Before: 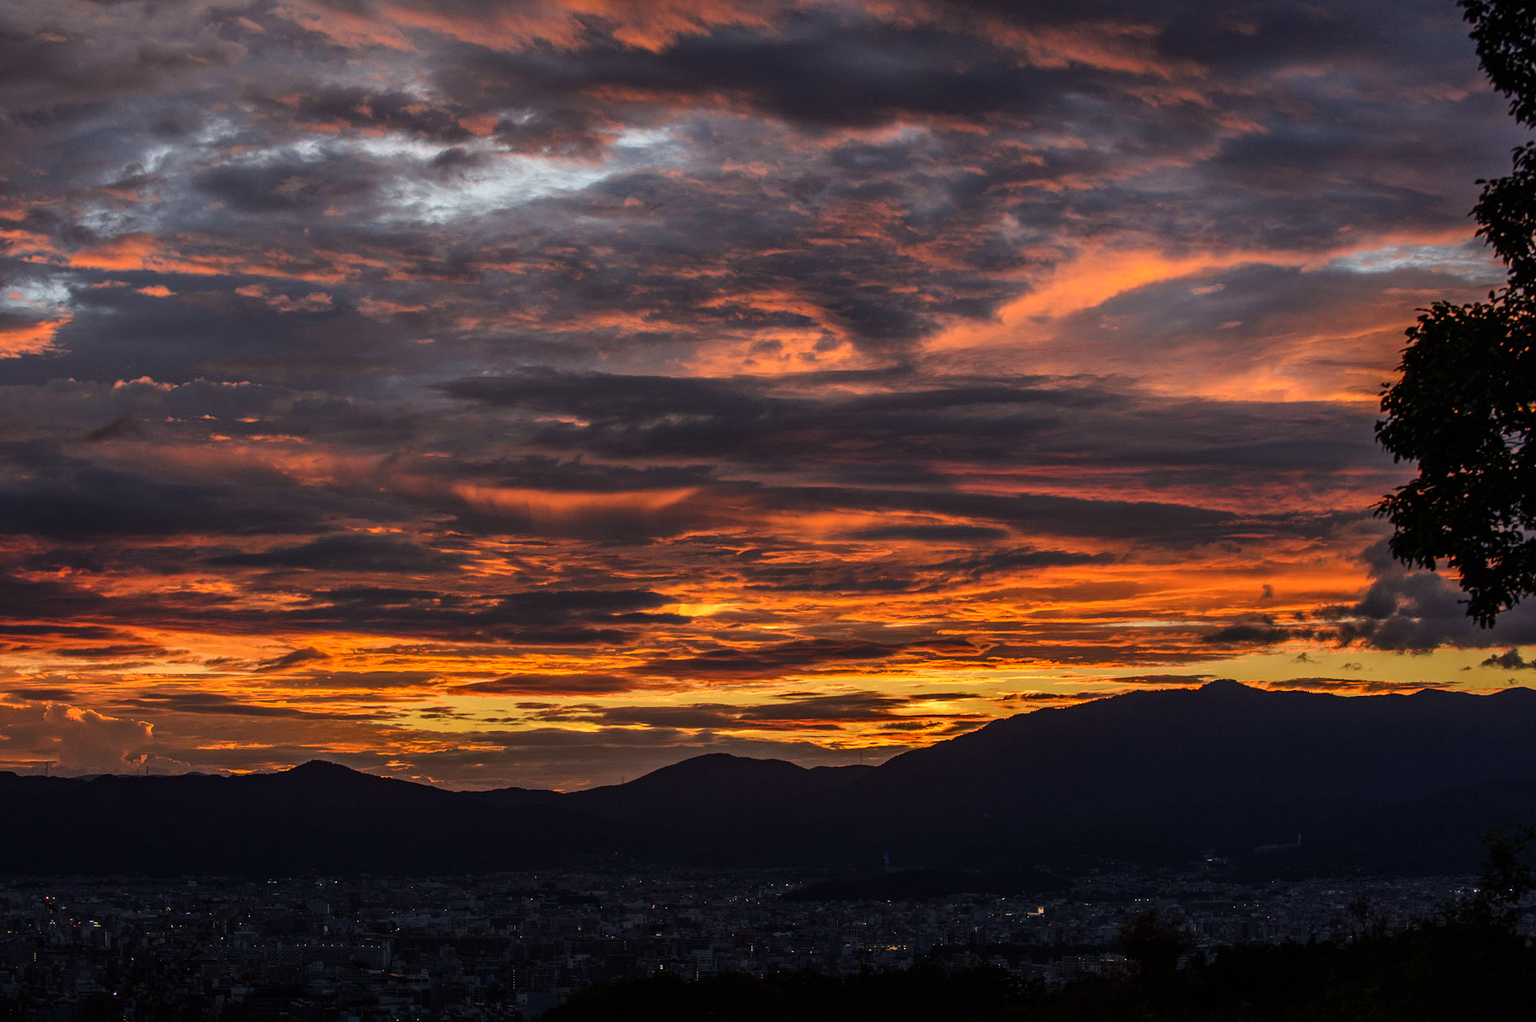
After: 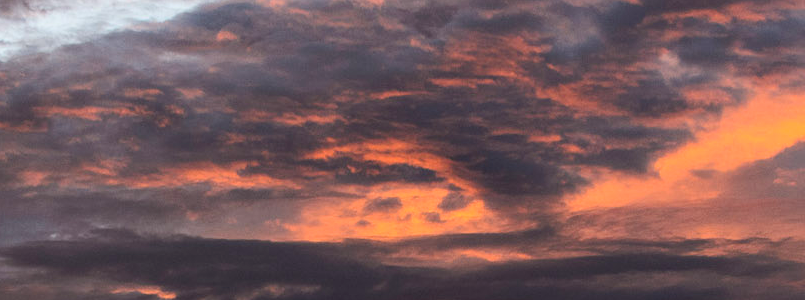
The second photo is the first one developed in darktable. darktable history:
crop: left 28.64%, top 16.832%, right 26.637%, bottom 58.055%
contrast brightness saturation: contrast 0.2, brightness 0.16, saturation 0.22
